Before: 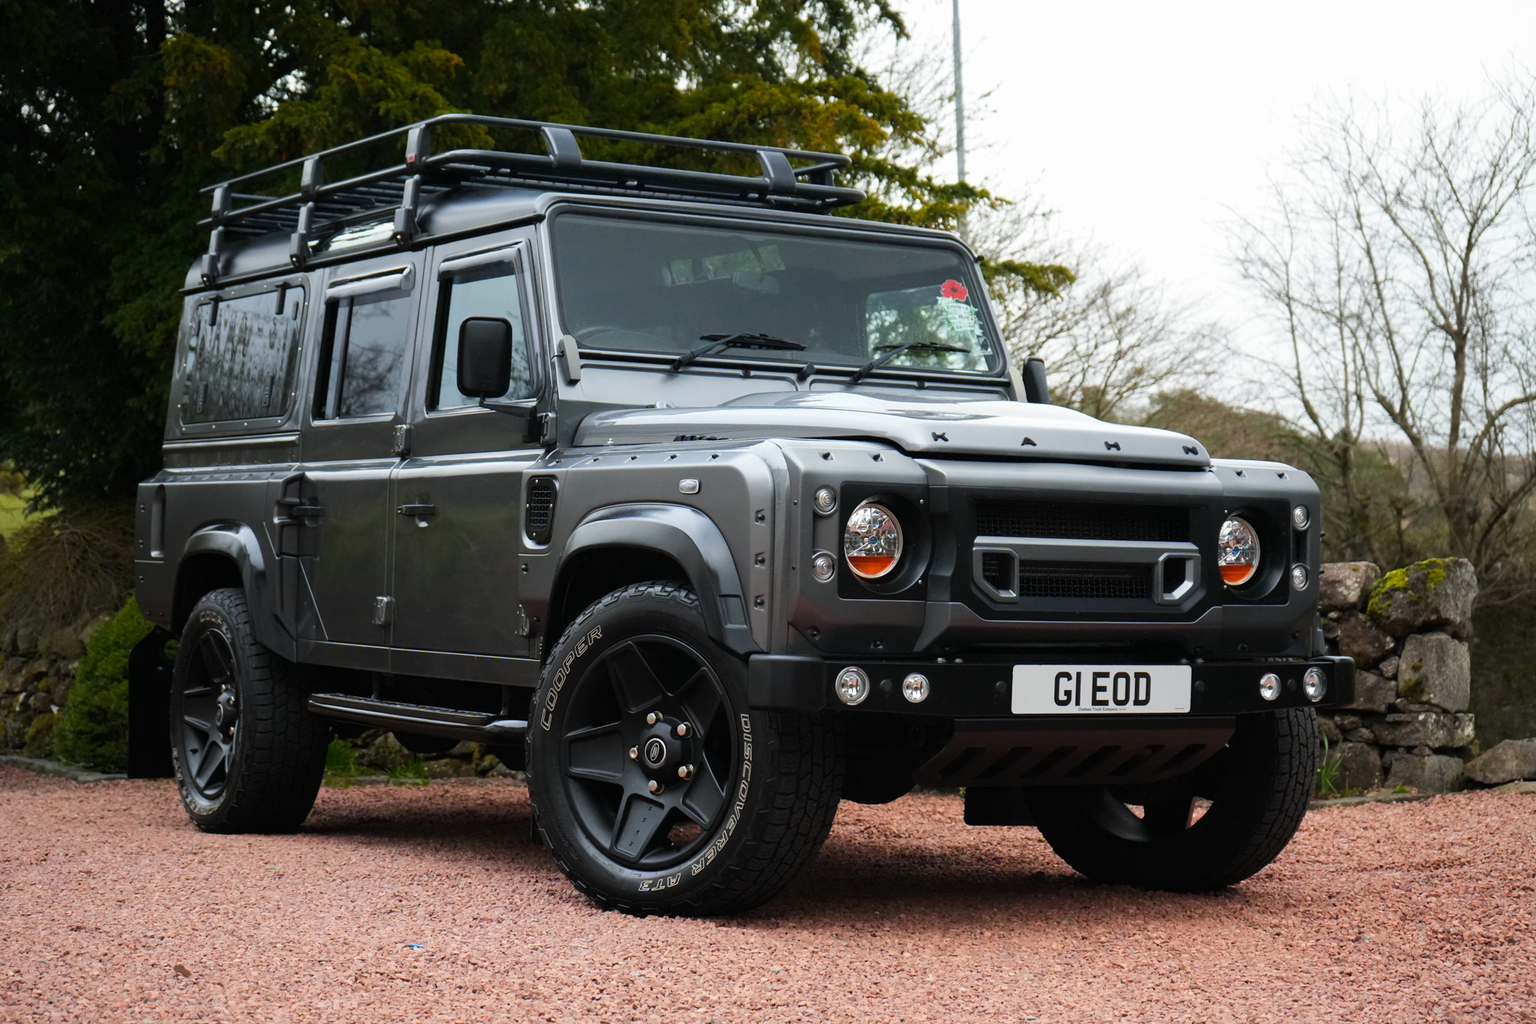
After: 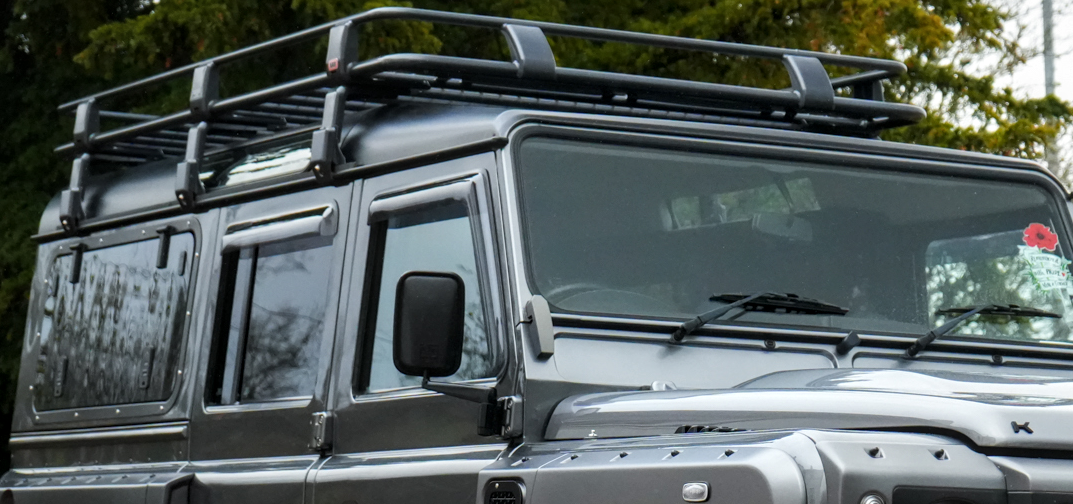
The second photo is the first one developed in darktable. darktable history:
crop: left 10.121%, top 10.631%, right 36.218%, bottom 51.526%
local contrast: on, module defaults
